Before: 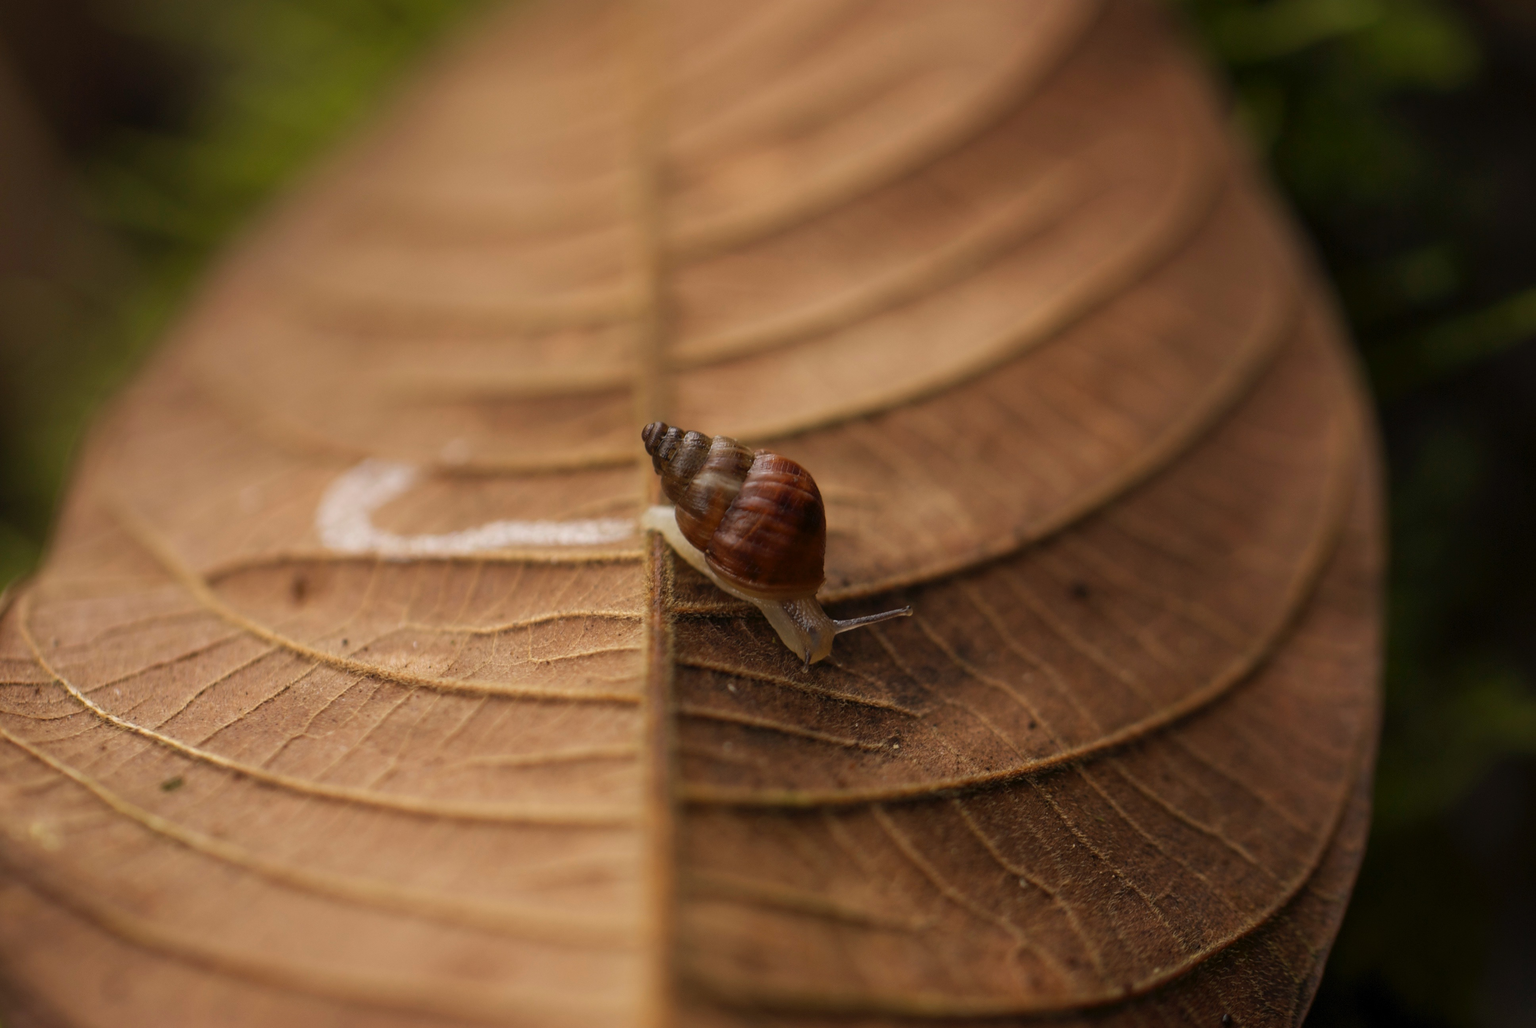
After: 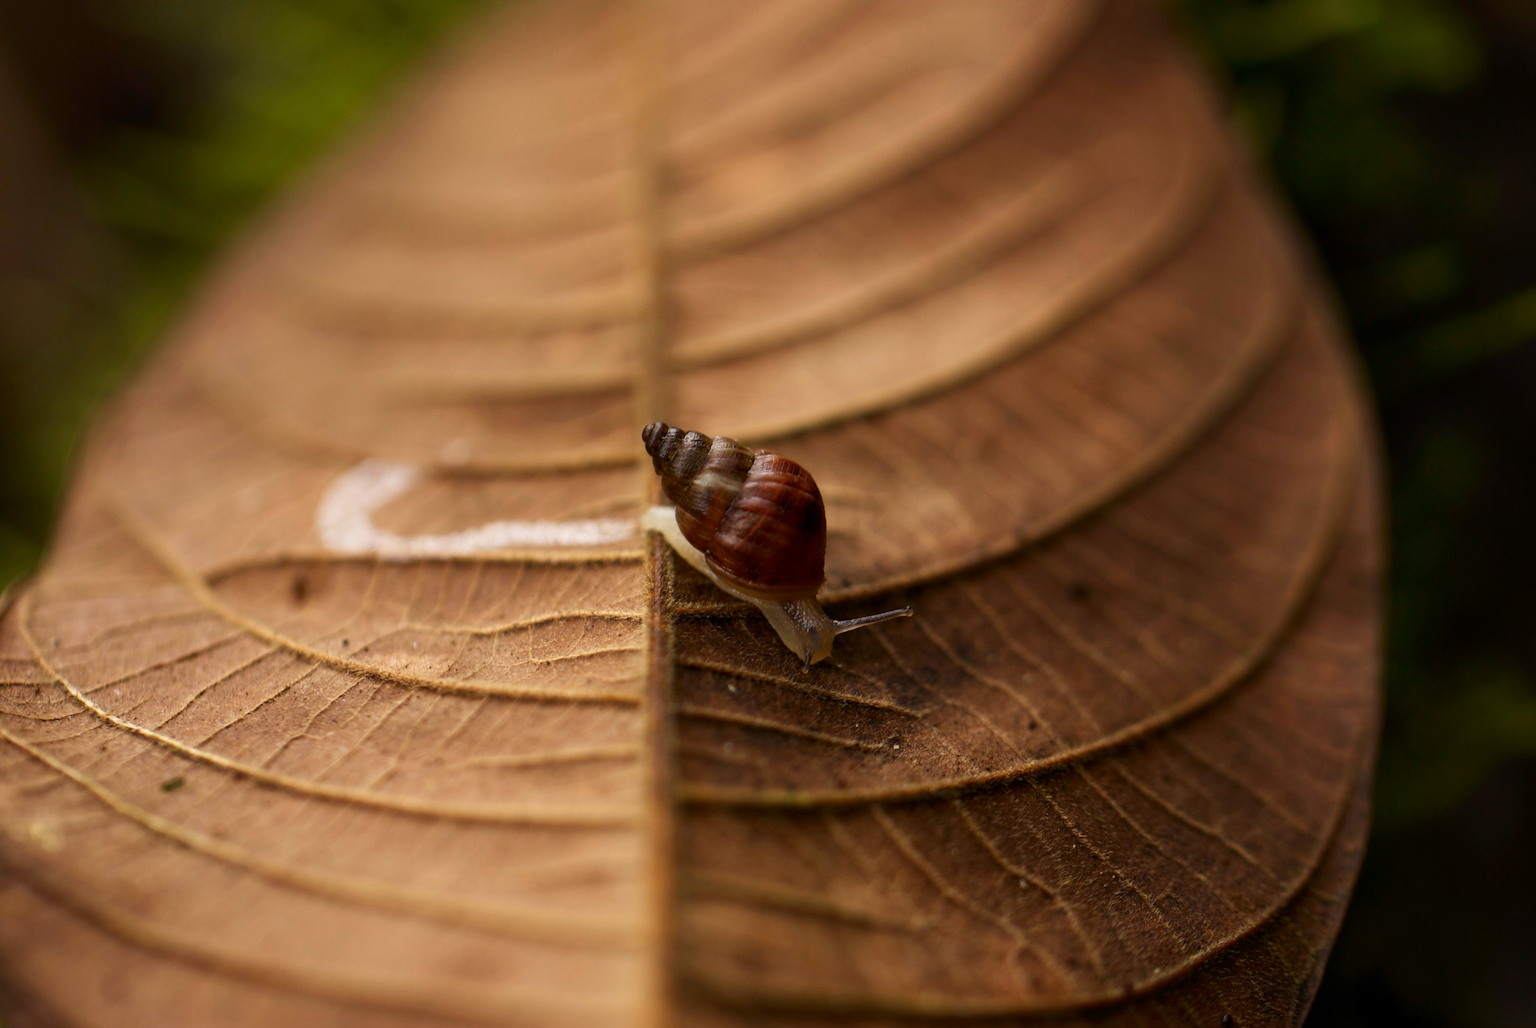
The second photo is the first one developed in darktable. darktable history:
contrast brightness saturation: contrast 0.15, brightness -0.01, saturation 0.1
contrast equalizer: octaves 7, y [[0.6 ×6], [0.55 ×6], [0 ×6], [0 ×6], [0 ×6]], mix 0.3
